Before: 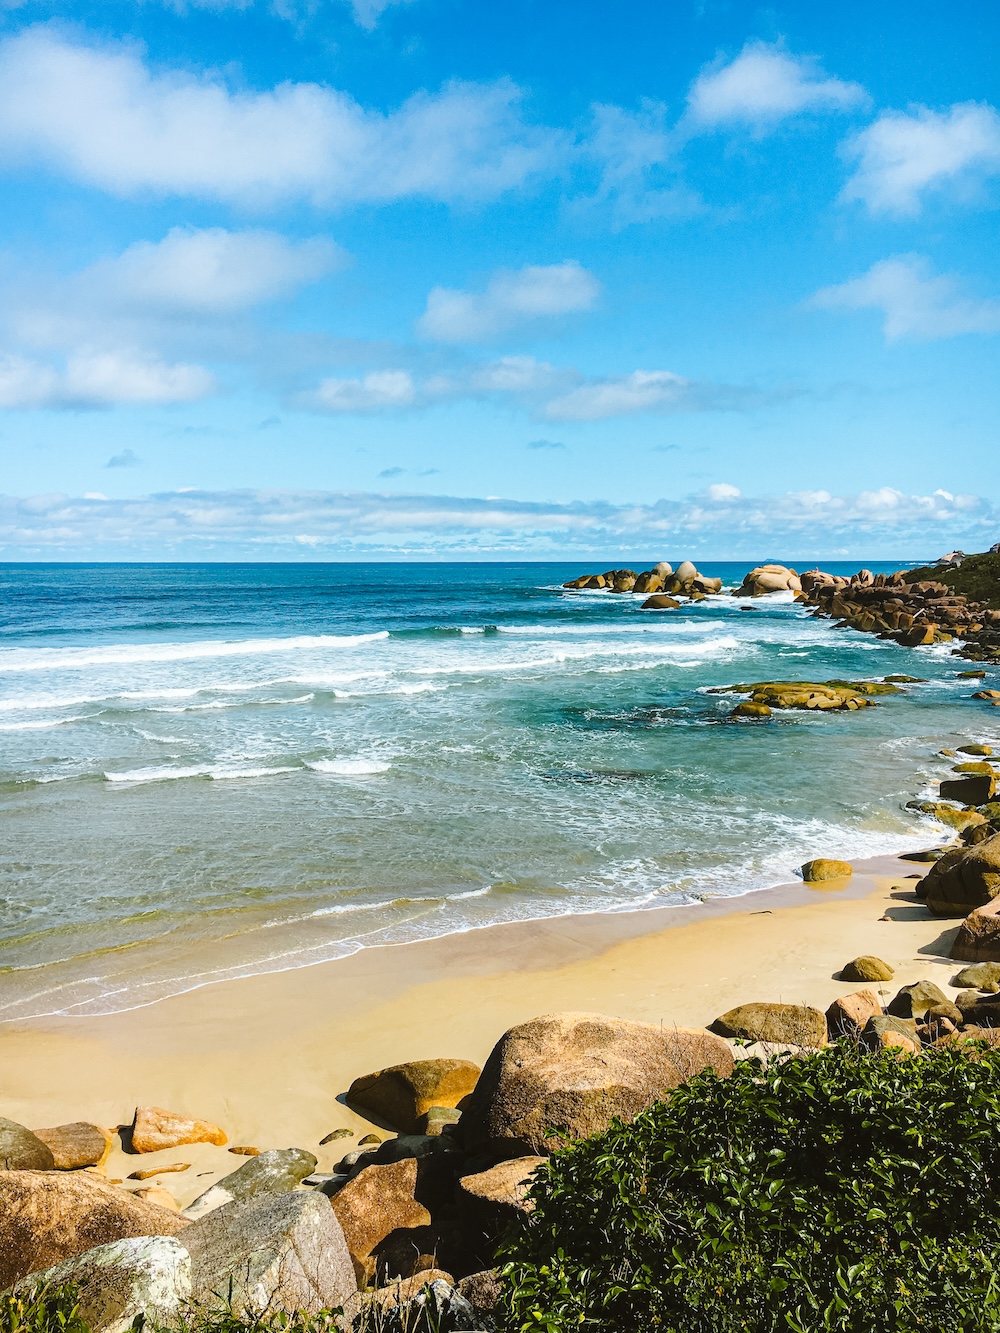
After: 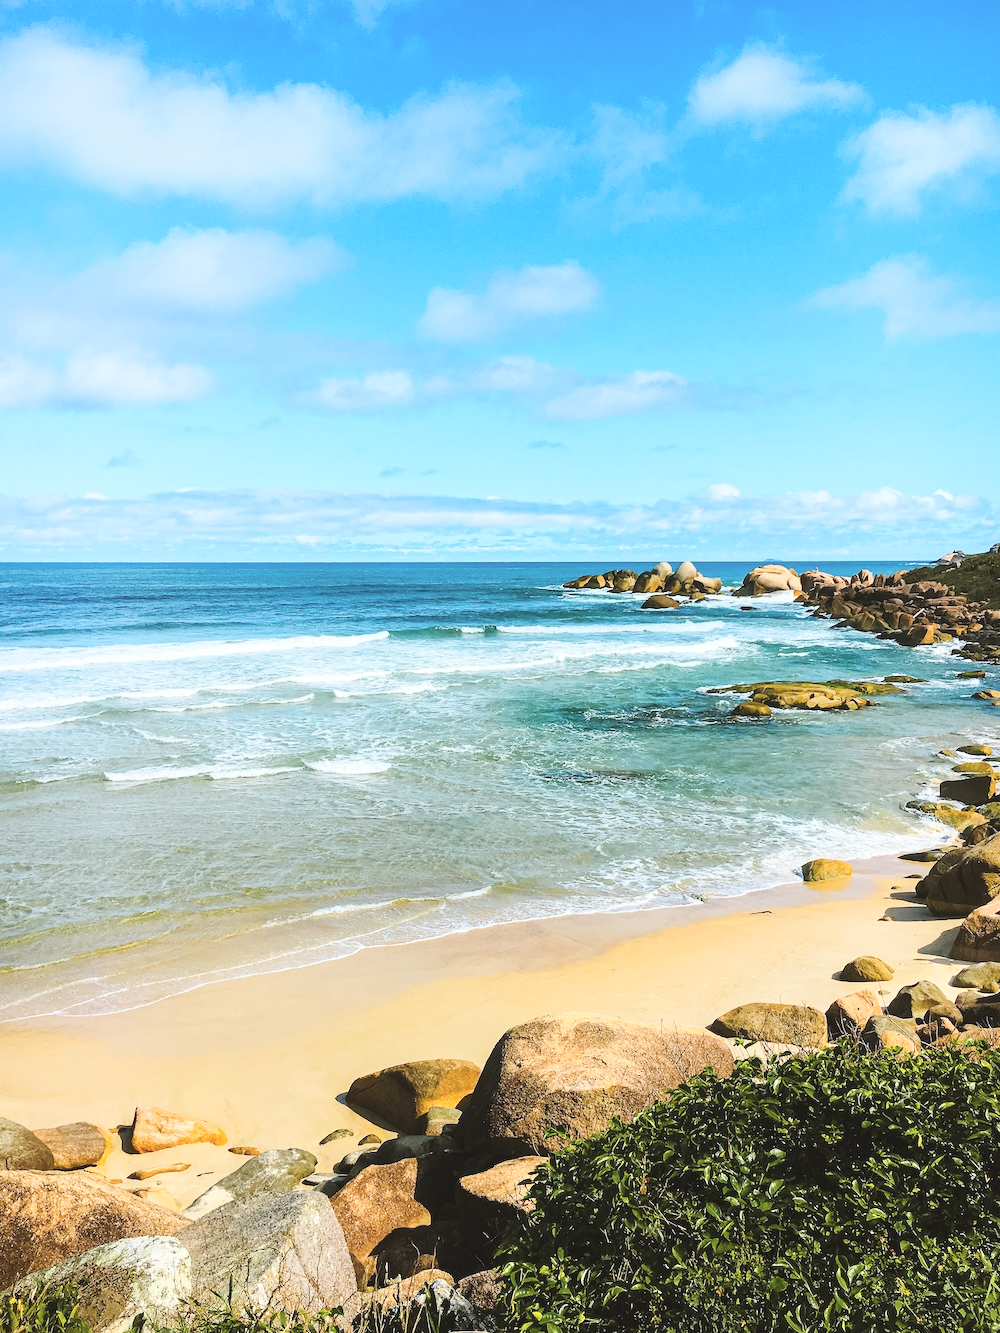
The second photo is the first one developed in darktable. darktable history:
contrast brightness saturation: contrast 0.141, brightness 0.223
